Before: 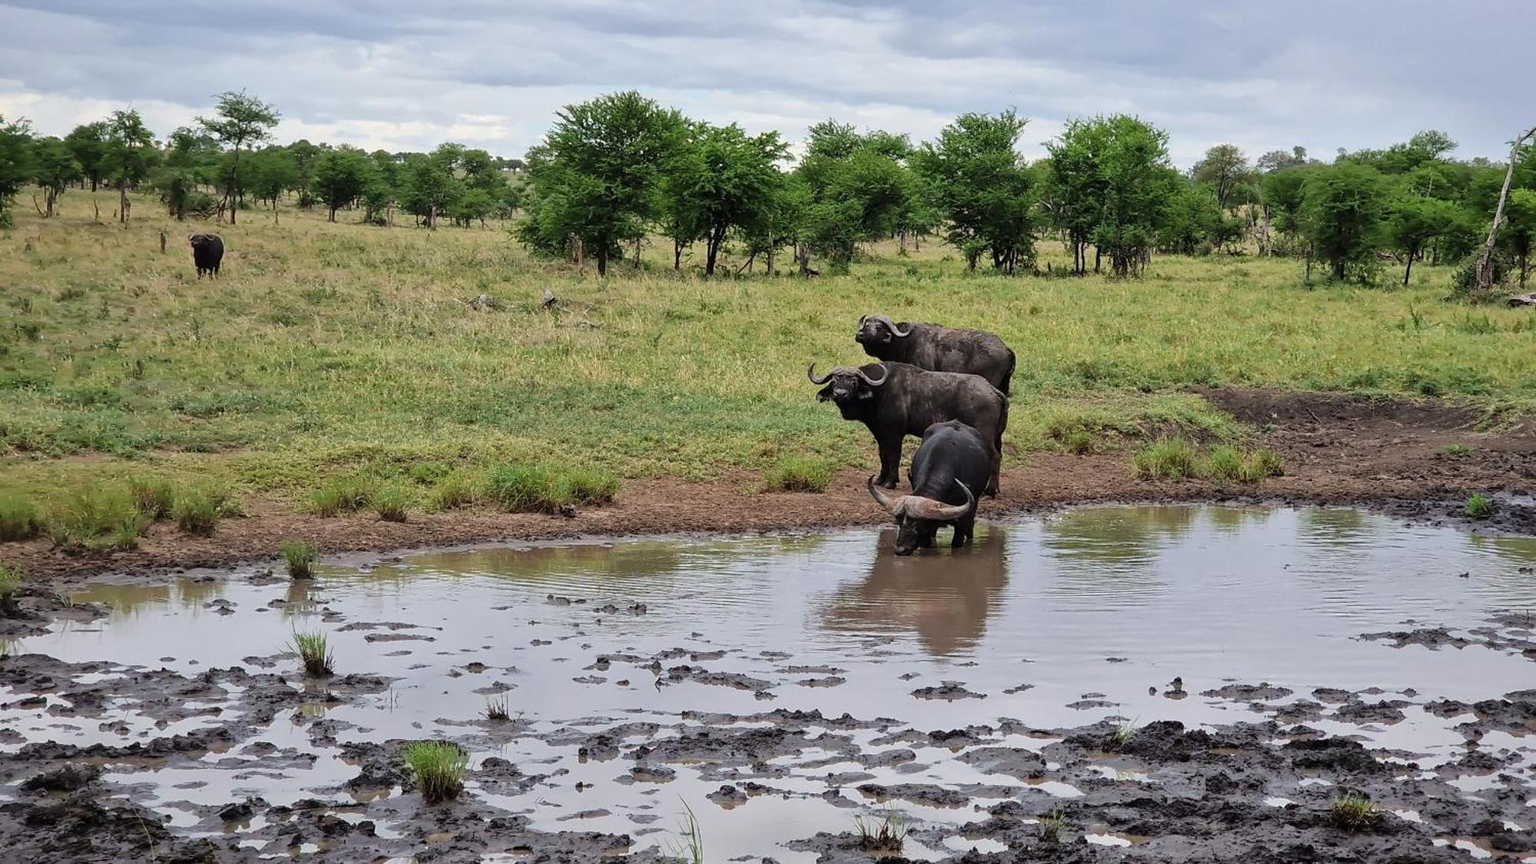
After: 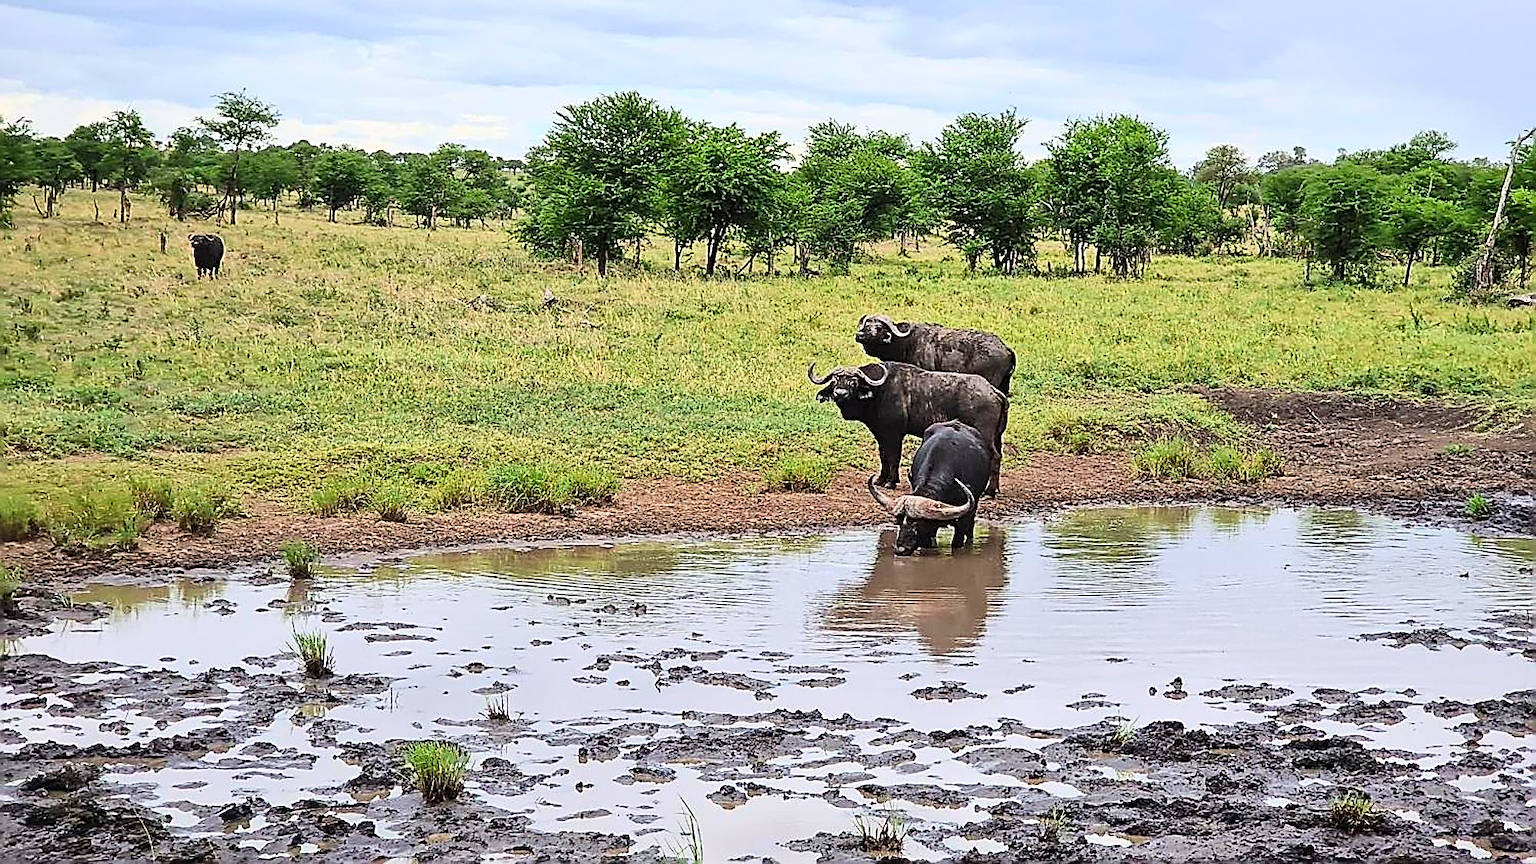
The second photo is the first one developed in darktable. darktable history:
contrast brightness saturation: contrast 0.24, brightness 0.26, saturation 0.39
sharpen: amount 2
